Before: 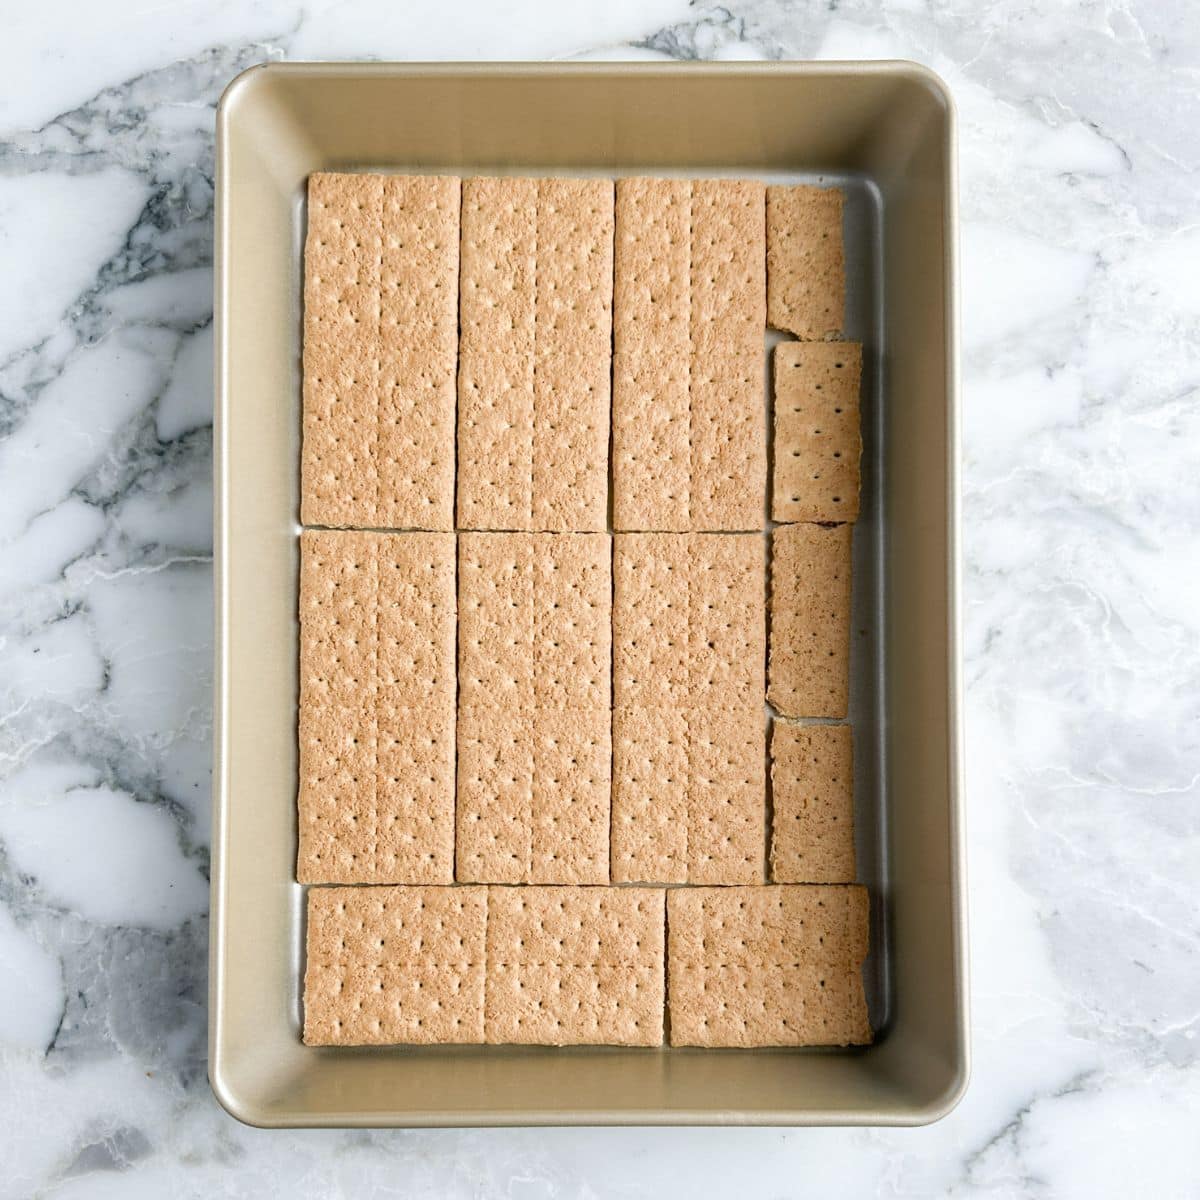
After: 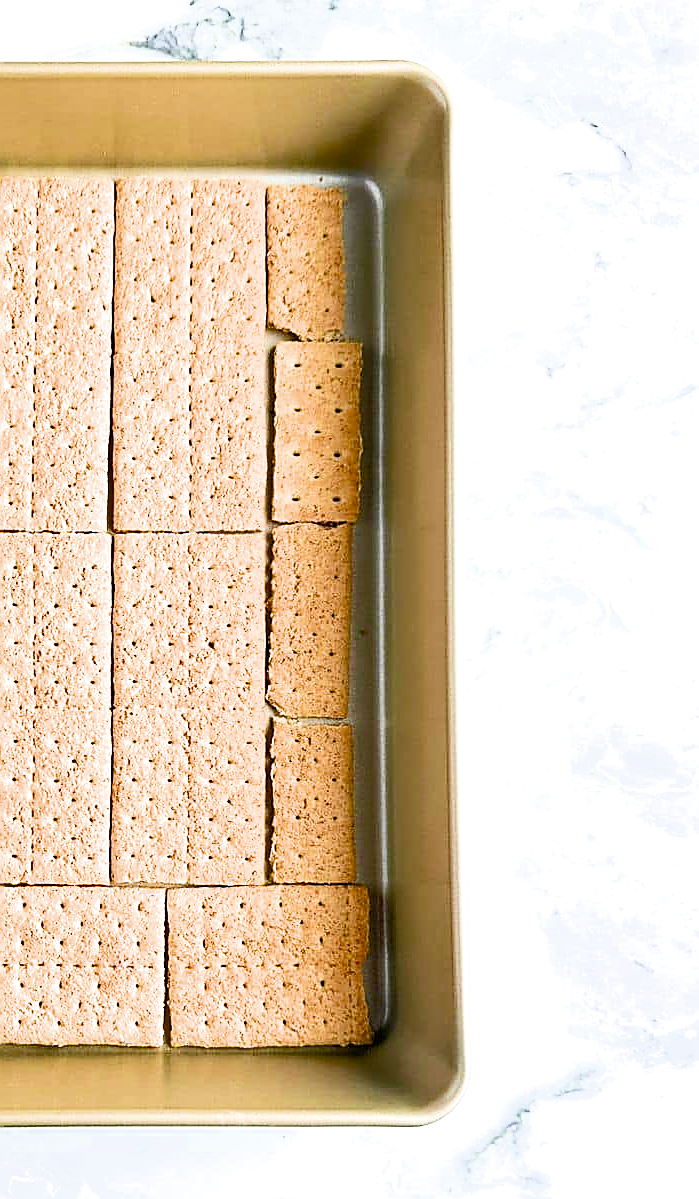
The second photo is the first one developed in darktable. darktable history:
filmic rgb: black relative exposure -8.03 EV, white relative exposure 3.87 EV, hardness 4.32
shadows and highlights: white point adjustment 0.048, soften with gaussian
exposure: black level correction 0, exposure 1.752 EV, compensate exposure bias true, compensate highlight preservation false
velvia: on, module defaults
crop: left 41.714%
sharpen: radius 1.382, amount 1.254, threshold 0.806
color balance rgb: perceptual saturation grading › global saturation 20%, perceptual saturation grading › highlights -13.924%, perceptual saturation grading › shadows 49.681%
